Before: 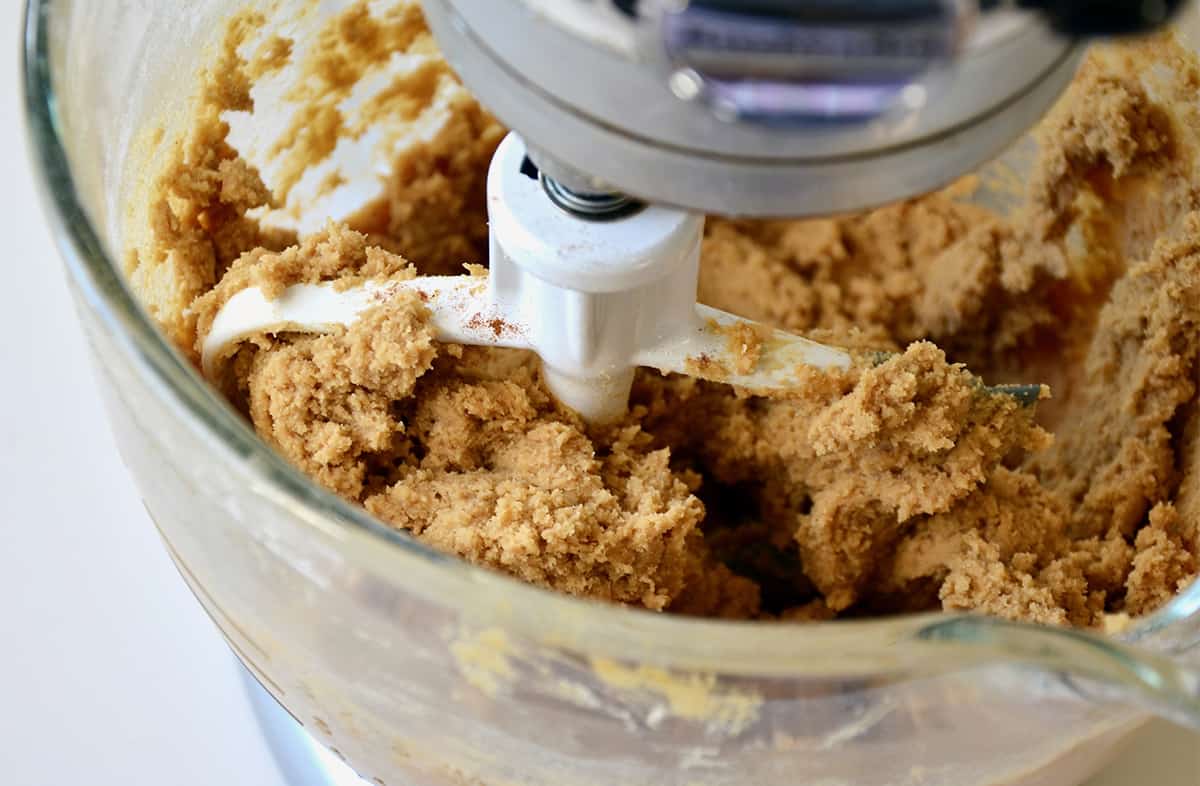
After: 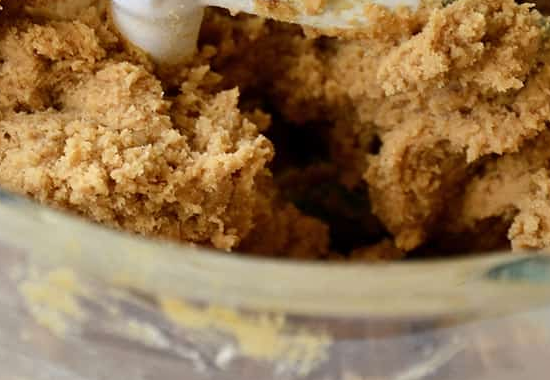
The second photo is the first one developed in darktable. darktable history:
crop: left 35.976%, top 45.819%, right 18.162%, bottom 5.807%
shadows and highlights: soften with gaussian
